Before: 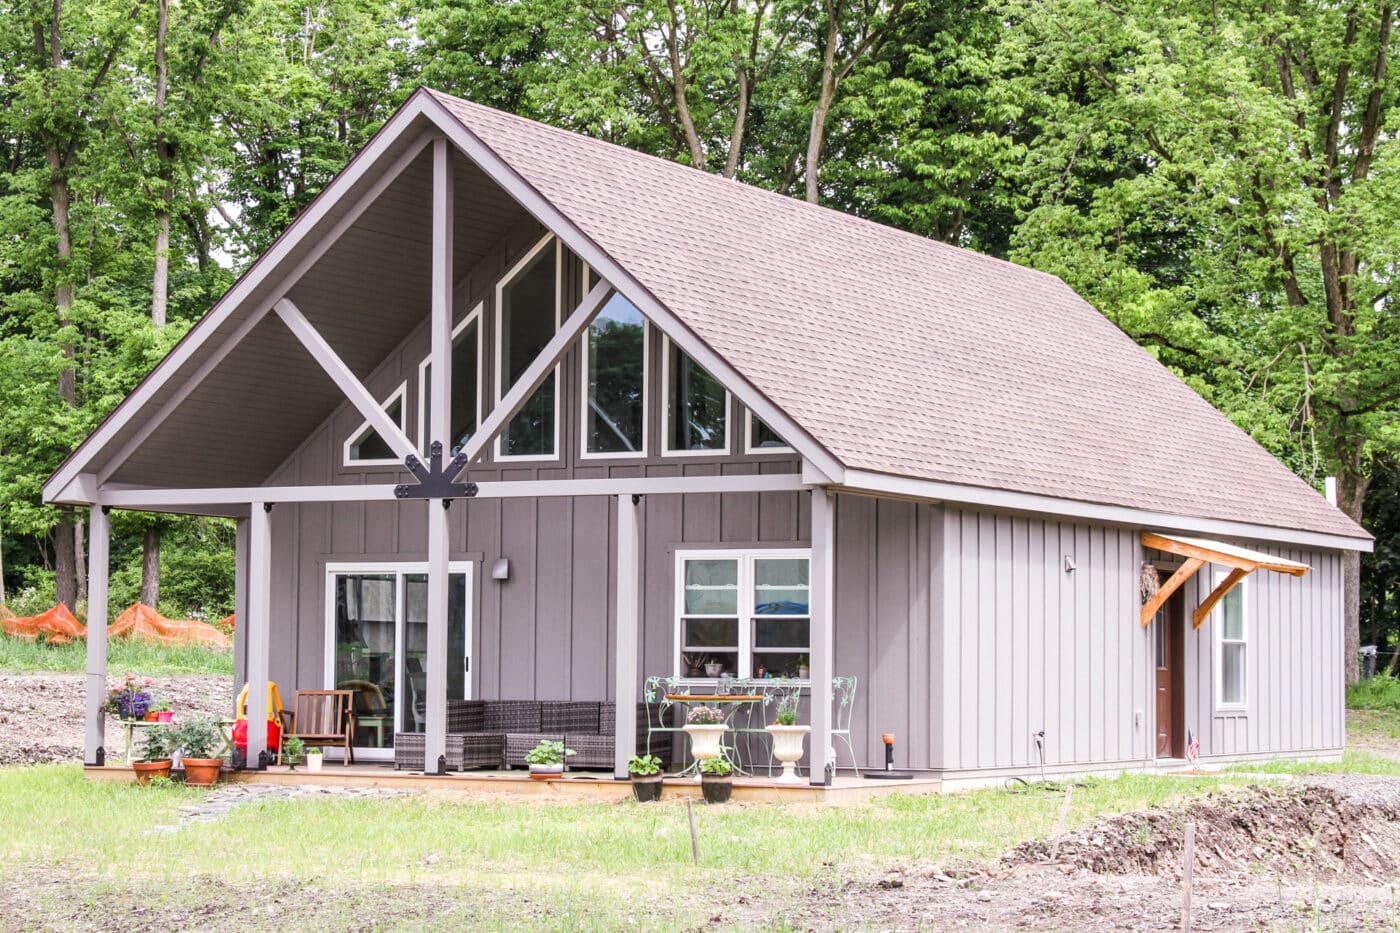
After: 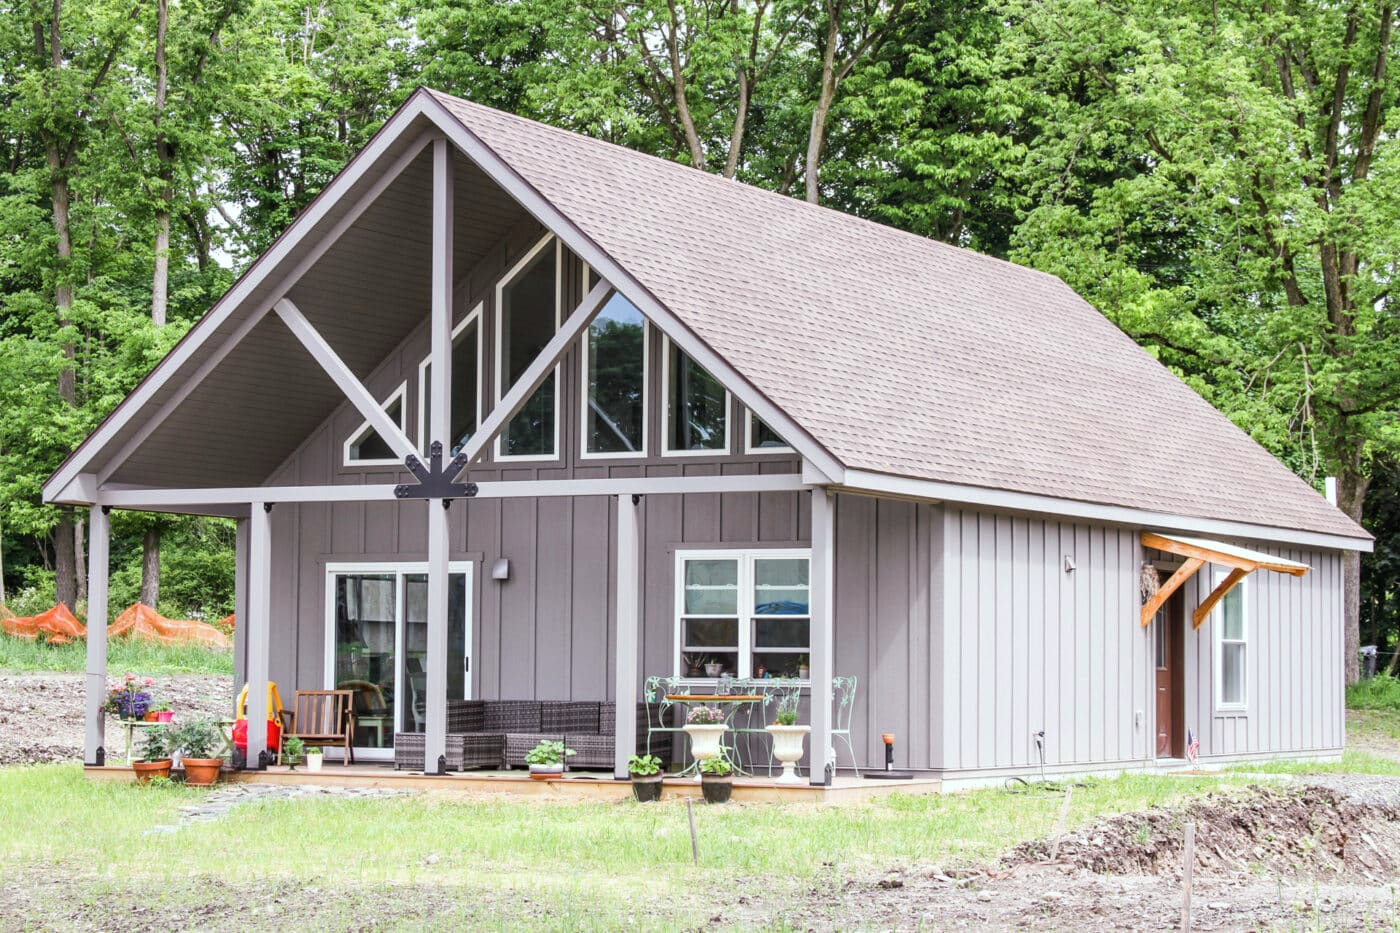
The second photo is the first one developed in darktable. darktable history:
color calibration: illuminant Planckian (black body), x 0.352, y 0.353, temperature 4760.55 K
